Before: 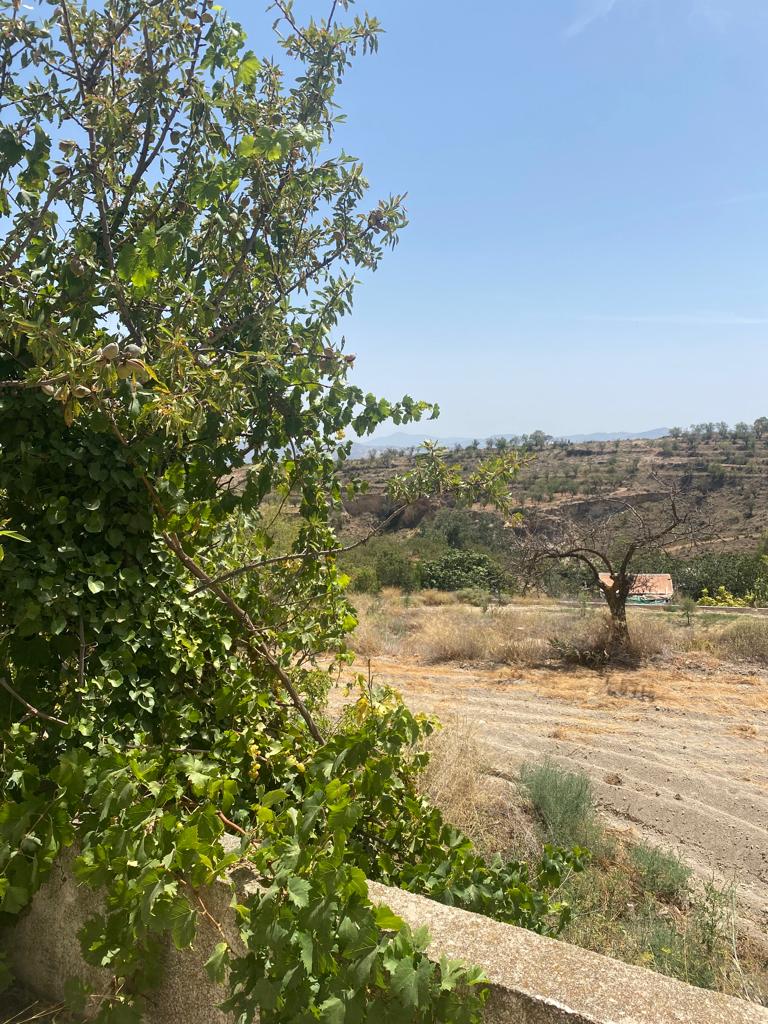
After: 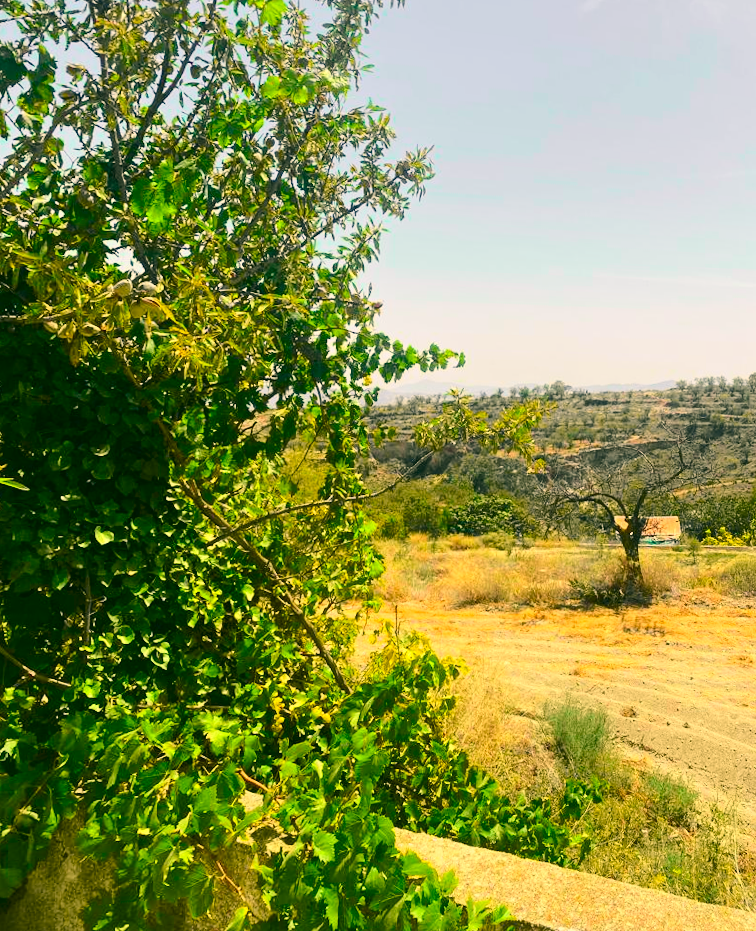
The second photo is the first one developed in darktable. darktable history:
color correction: highlights a* 5.3, highlights b* 24.26, shadows a* -15.58, shadows b* 4.02
color balance rgb: perceptual saturation grading › global saturation 10%, global vibrance 10%
rotate and perspective: rotation -0.013°, lens shift (vertical) -0.027, lens shift (horizontal) 0.178, crop left 0.016, crop right 0.989, crop top 0.082, crop bottom 0.918
tone curve: curves: ch0 [(0, 0.023) (0.103, 0.087) (0.295, 0.297) (0.445, 0.531) (0.553, 0.665) (0.735, 0.843) (0.994, 1)]; ch1 [(0, 0) (0.427, 0.346) (0.456, 0.426) (0.484, 0.494) (0.509, 0.505) (0.535, 0.56) (0.581, 0.632) (0.646, 0.715) (1, 1)]; ch2 [(0, 0) (0.369, 0.388) (0.449, 0.431) (0.501, 0.495) (0.533, 0.518) (0.572, 0.612) (0.677, 0.752) (1, 1)], color space Lab, independent channels, preserve colors none
